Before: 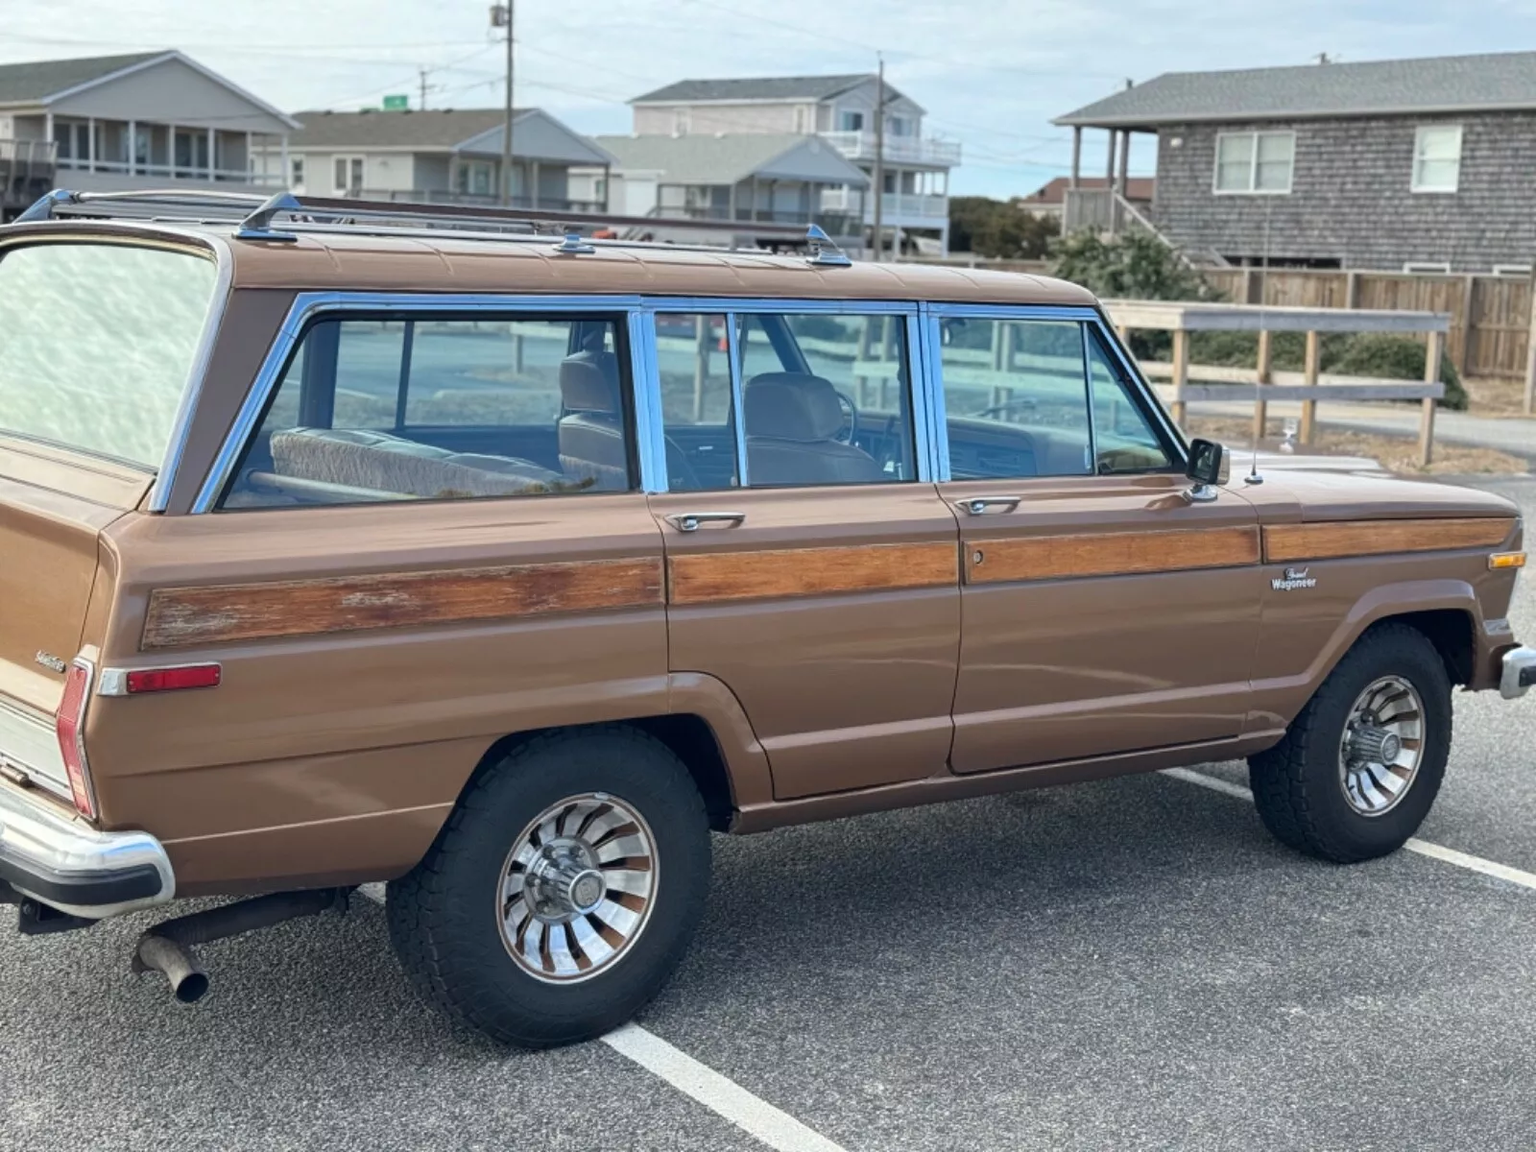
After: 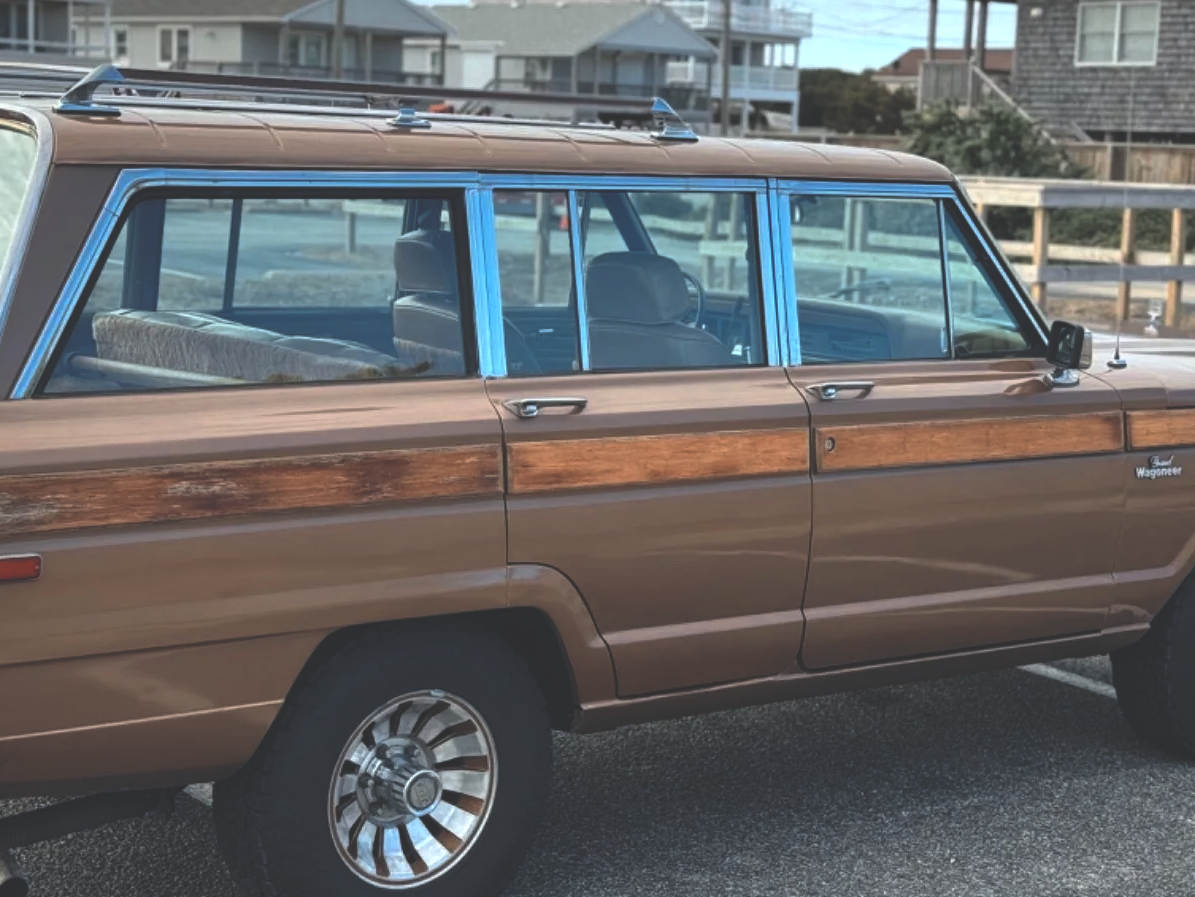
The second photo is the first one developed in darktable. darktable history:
crop and rotate: left 11.831%, top 11.346%, right 13.429%, bottom 13.899%
rgb curve: curves: ch0 [(0, 0.186) (0.314, 0.284) (0.775, 0.708) (1, 1)], compensate middle gray true, preserve colors none
color zones: curves: ch0 [(0.018, 0.548) (0.197, 0.654) (0.425, 0.447) (0.605, 0.658) (0.732, 0.579)]; ch1 [(0.105, 0.531) (0.224, 0.531) (0.386, 0.39) (0.618, 0.456) (0.732, 0.456) (0.956, 0.421)]; ch2 [(0.039, 0.583) (0.215, 0.465) (0.399, 0.544) (0.465, 0.548) (0.614, 0.447) (0.724, 0.43) (0.882, 0.623) (0.956, 0.632)]
